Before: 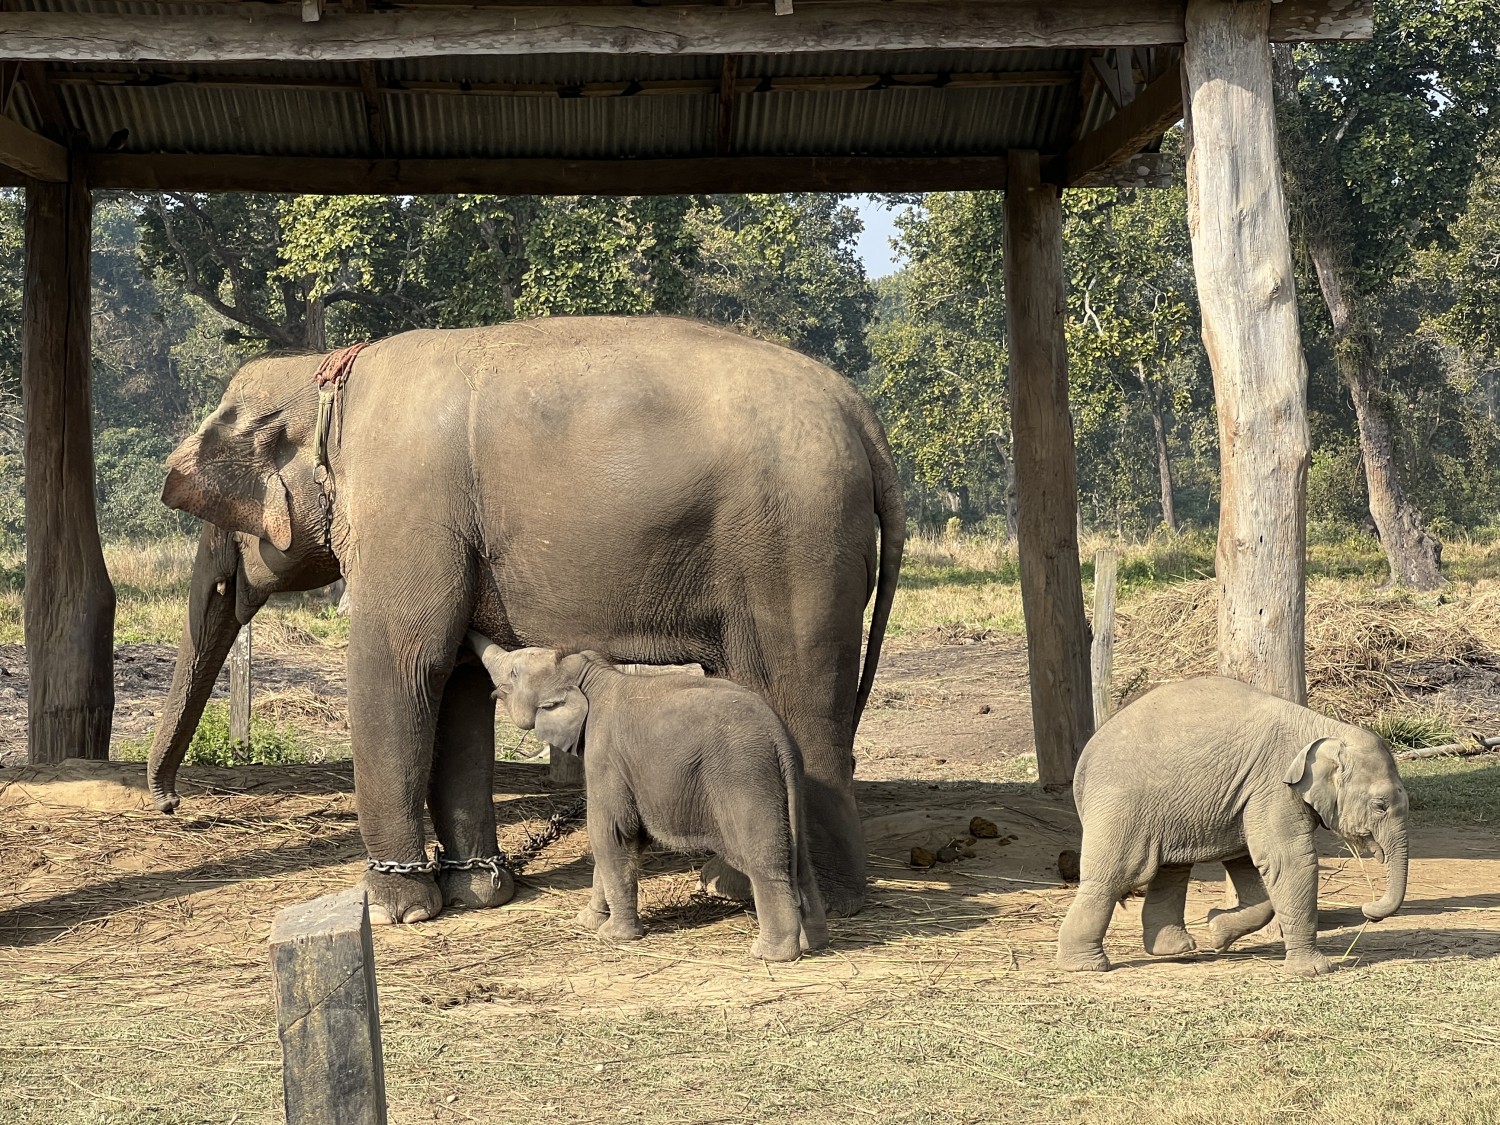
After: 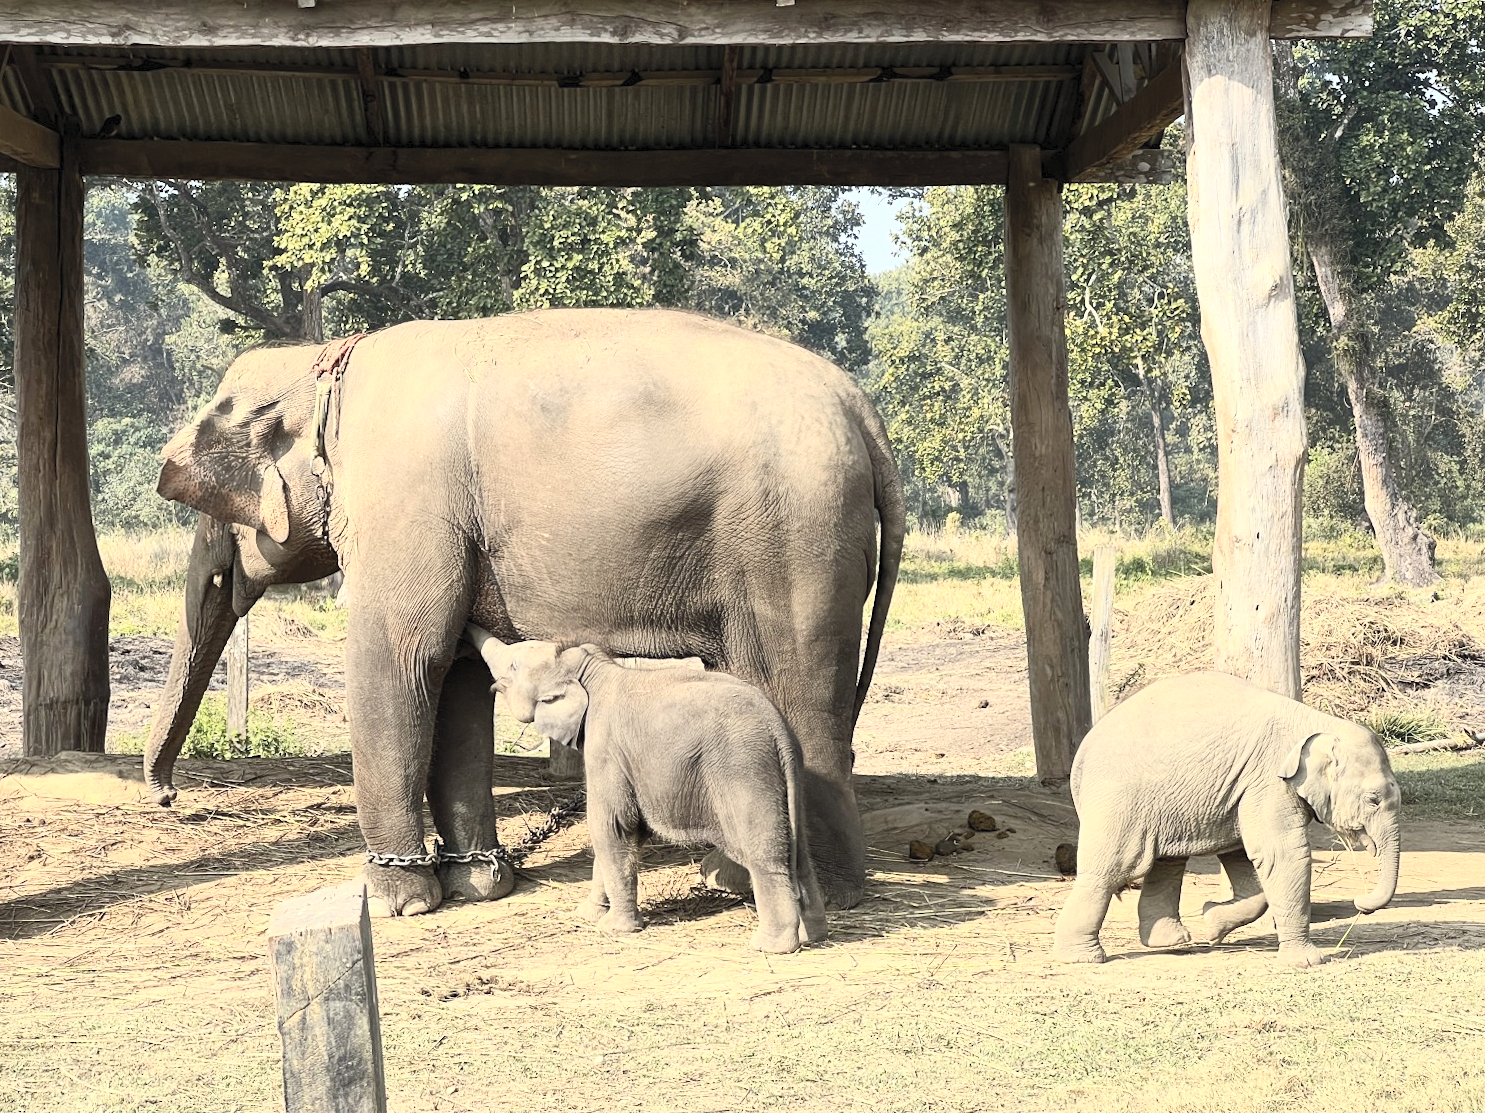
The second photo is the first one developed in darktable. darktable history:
rotate and perspective: rotation 0.174°, lens shift (vertical) 0.013, lens shift (horizontal) 0.019, shear 0.001, automatic cropping original format, crop left 0.007, crop right 0.991, crop top 0.016, crop bottom 0.997
contrast brightness saturation: contrast 0.39, brightness 0.53
